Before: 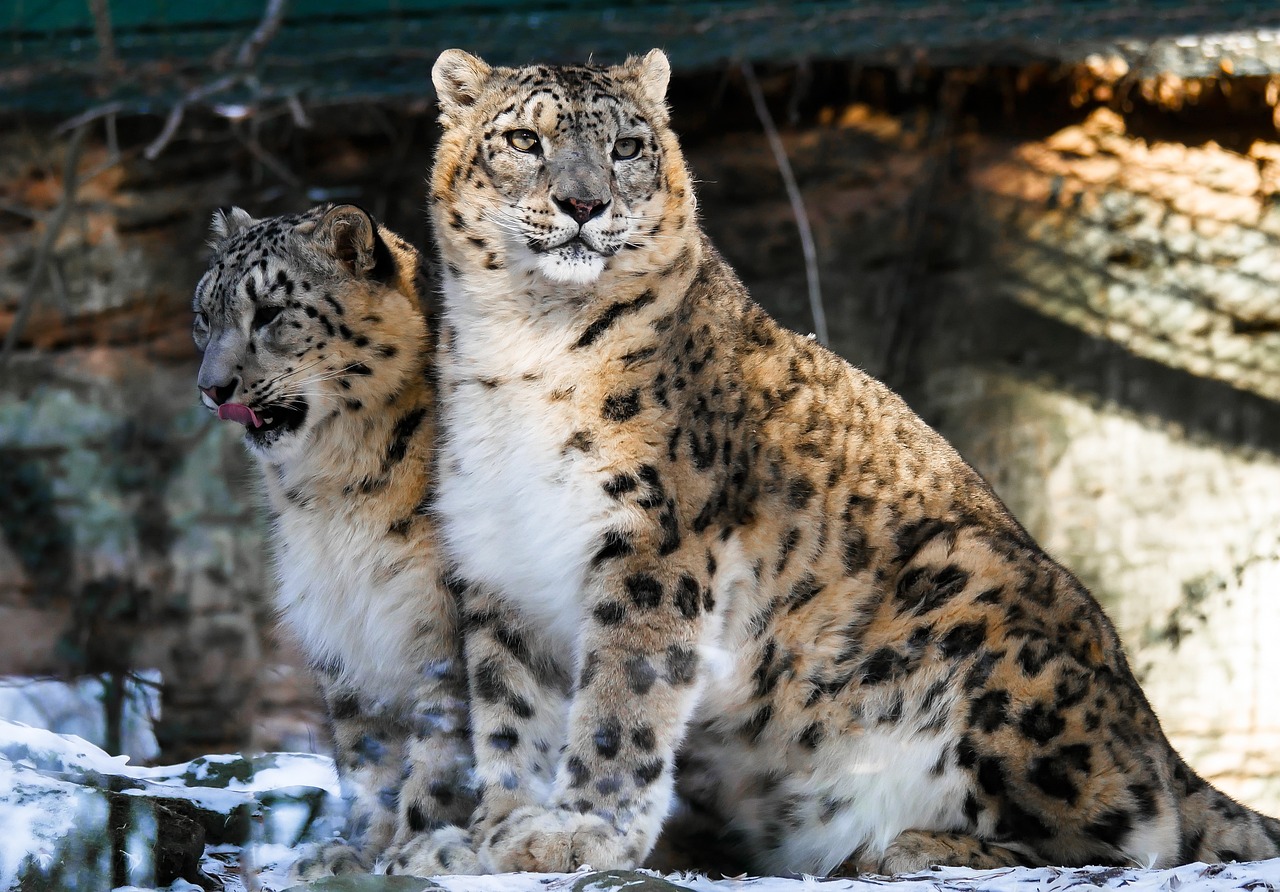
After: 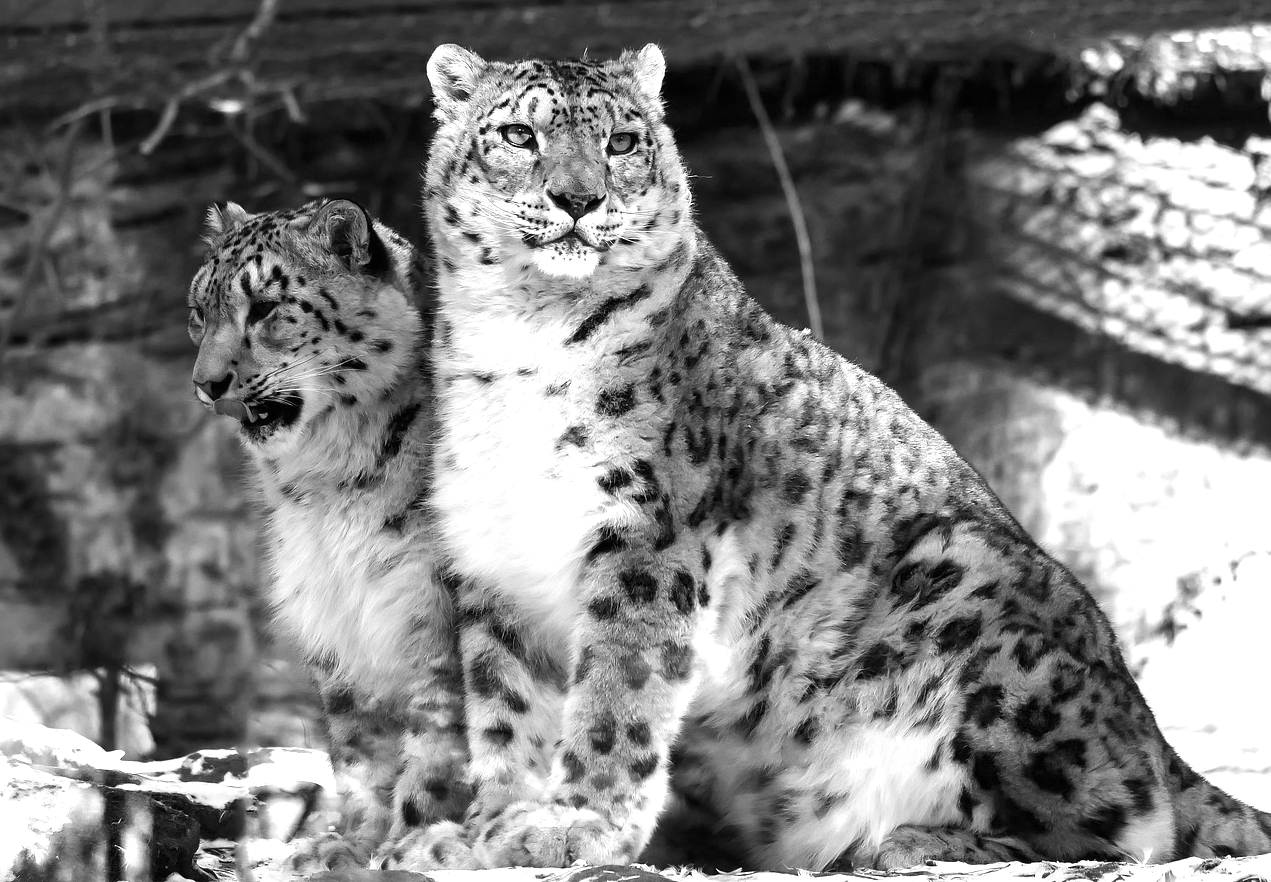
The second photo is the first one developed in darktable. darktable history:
exposure: black level correction 0, exposure 0.696 EV, compensate highlight preservation false
color calibration: output gray [0.22, 0.42, 0.37, 0], illuminant as shot in camera, x 0.358, y 0.373, temperature 4628.91 K, saturation algorithm version 1 (2020)
crop: left 0.423%, top 0.607%, right 0.212%, bottom 0.477%
